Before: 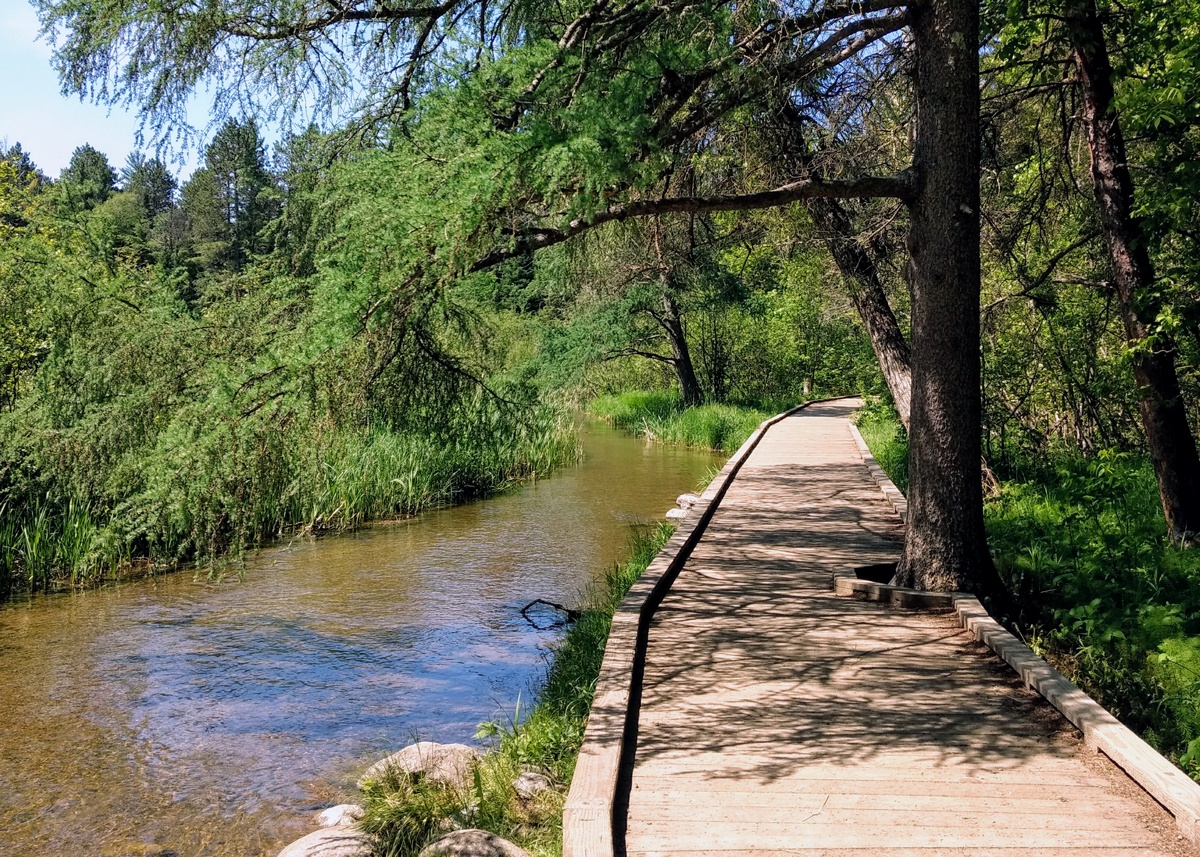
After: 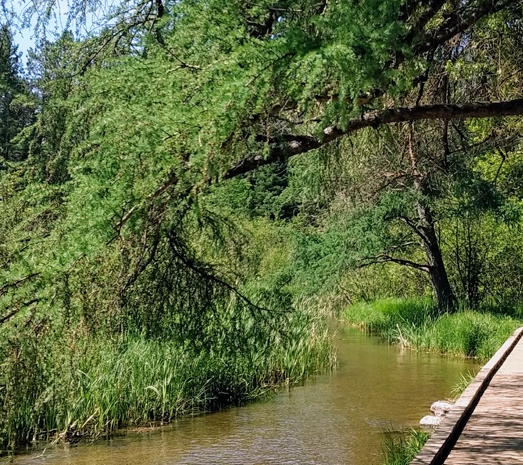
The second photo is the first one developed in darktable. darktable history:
crop: left 20.568%, top 10.895%, right 35.811%, bottom 34.752%
